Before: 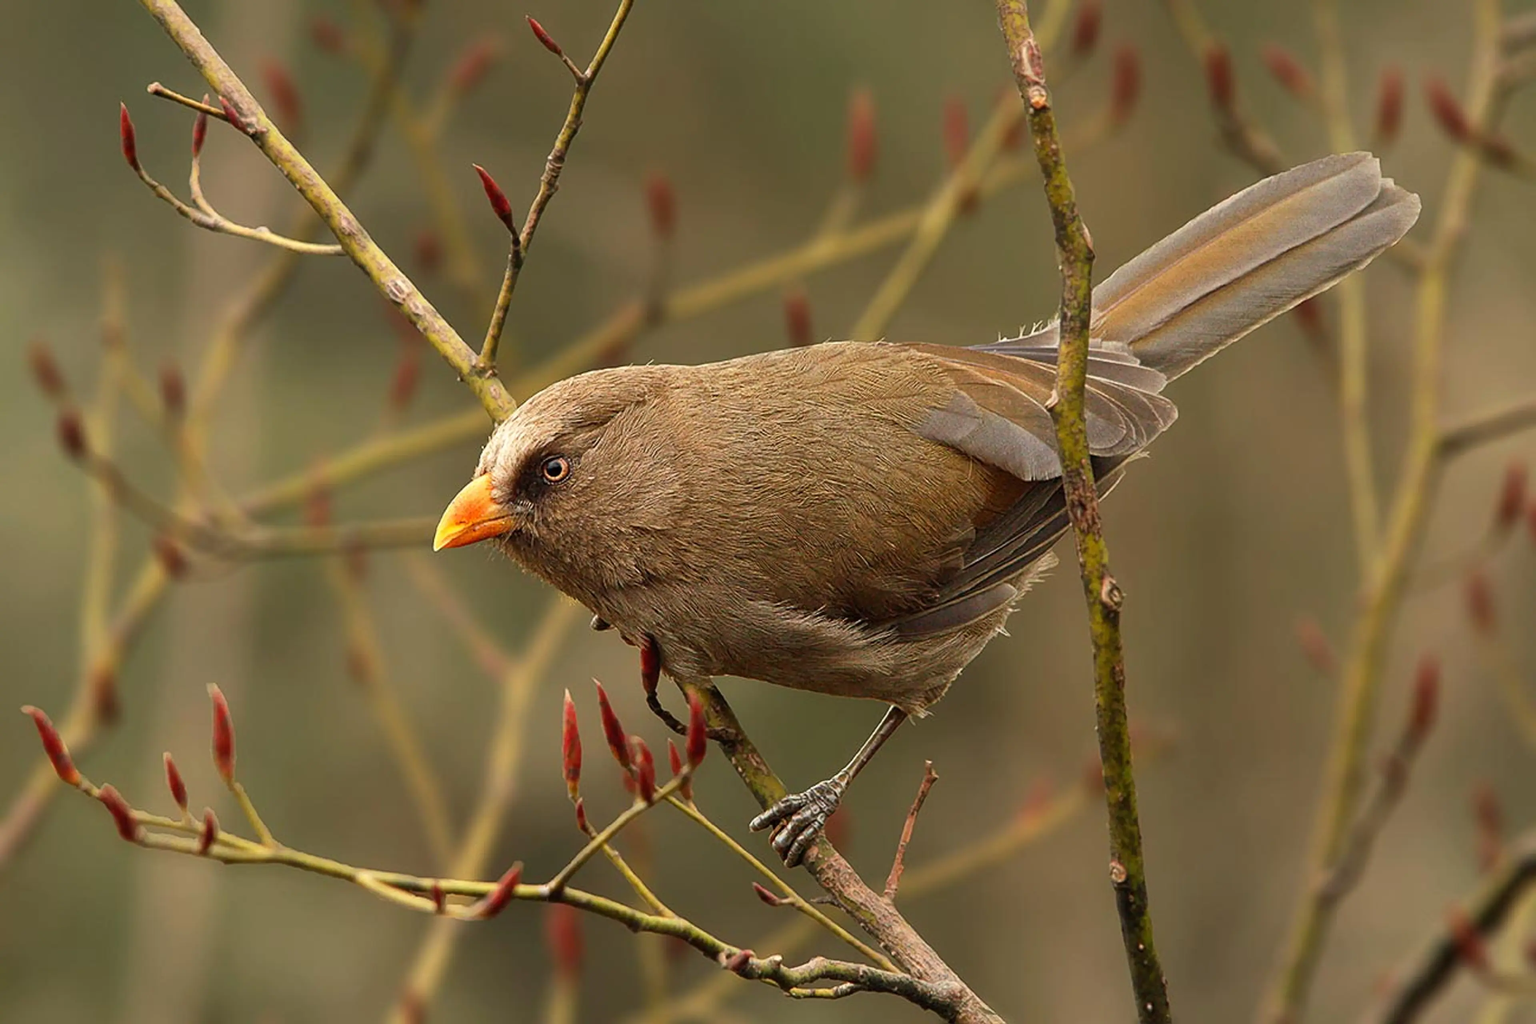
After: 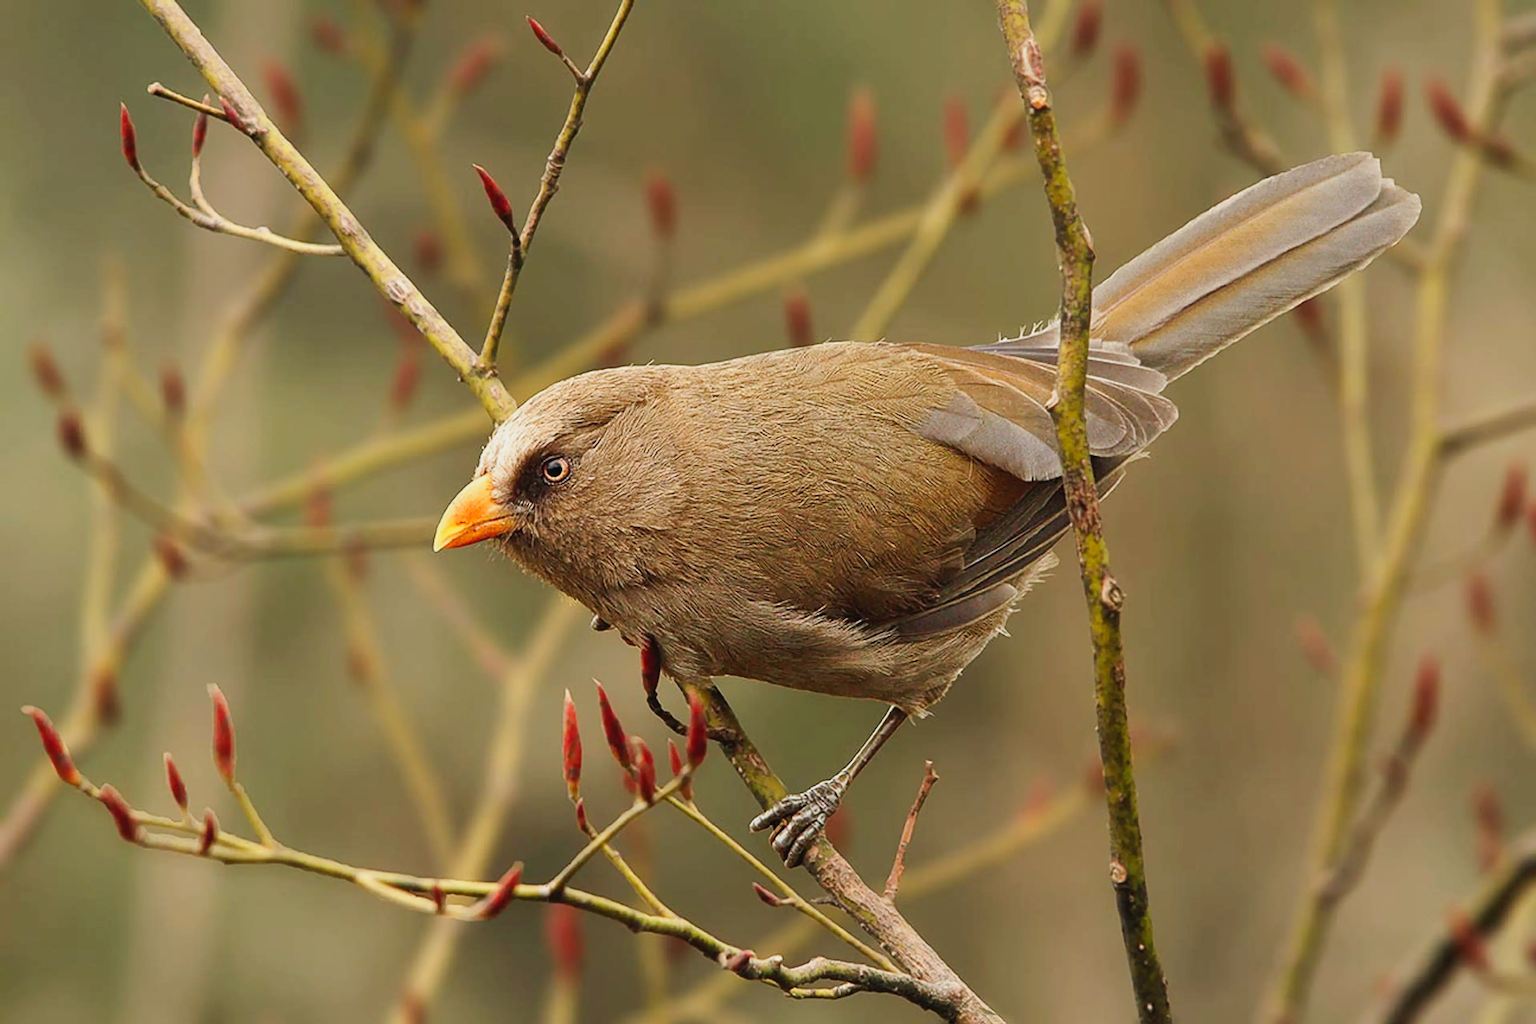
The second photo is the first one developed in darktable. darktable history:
tone curve: curves: ch0 [(0, 0.017) (0.239, 0.277) (0.508, 0.593) (0.826, 0.855) (1, 0.945)]; ch1 [(0, 0) (0.401, 0.42) (0.442, 0.47) (0.492, 0.498) (0.511, 0.504) (0.555, 0.586) (0.681, 0.739) (1, 1)]; ch2 [(0, 0) (0.411, 0.433) (0.5, 0.504) (0.545, 0.574) (1, 1)], preserve colors none
